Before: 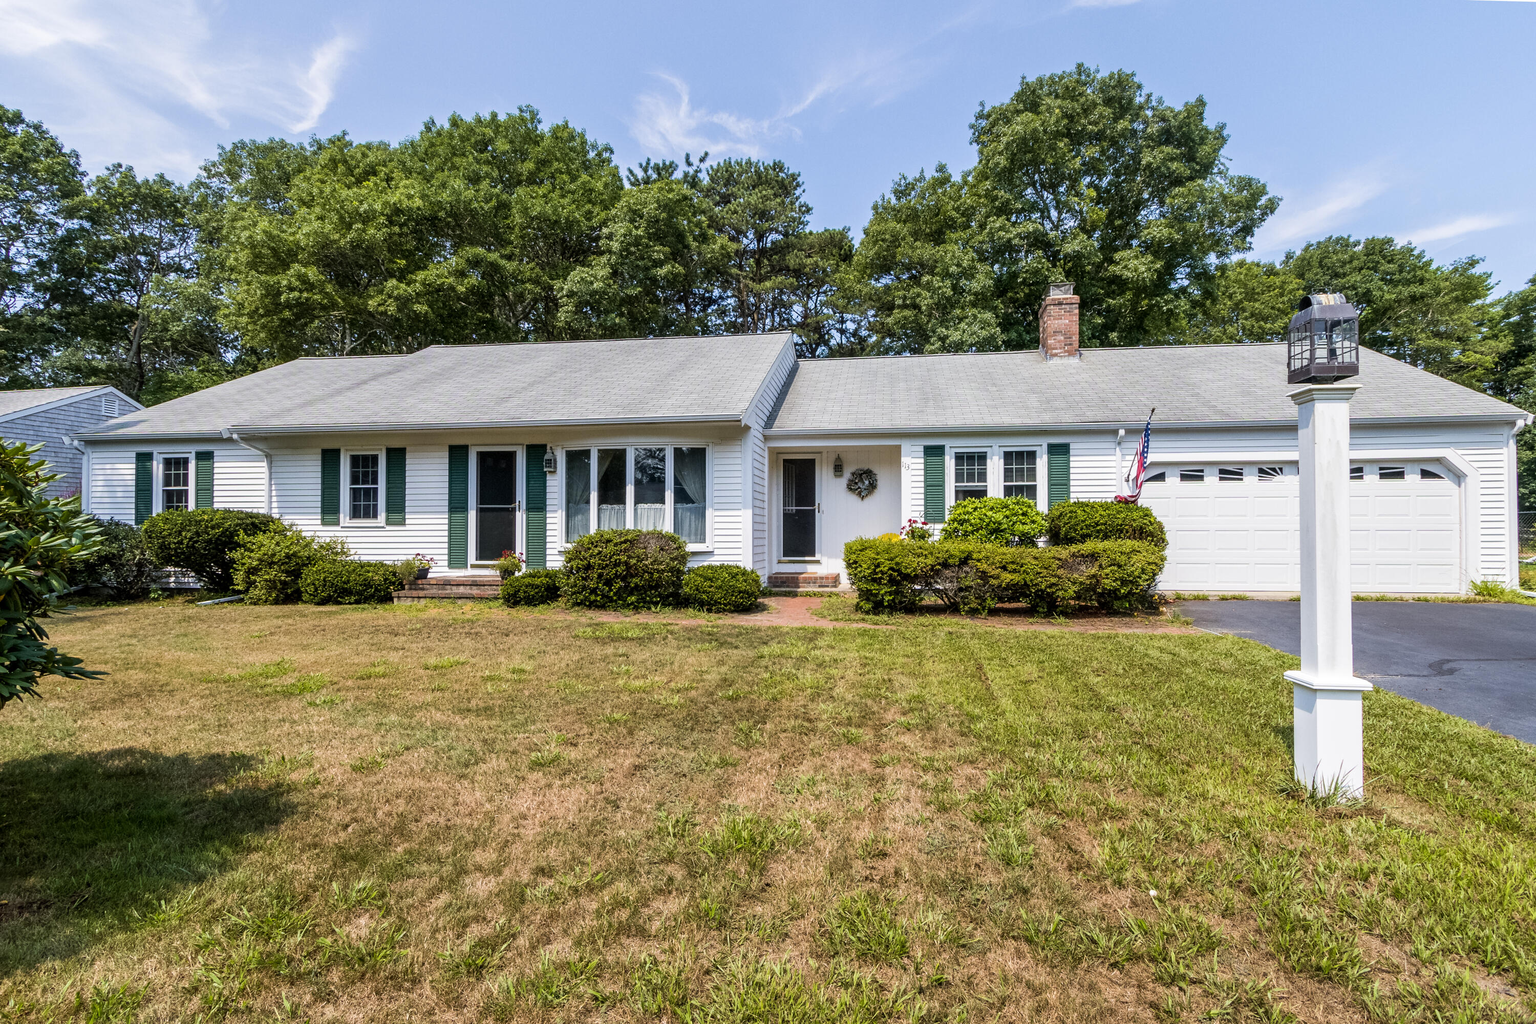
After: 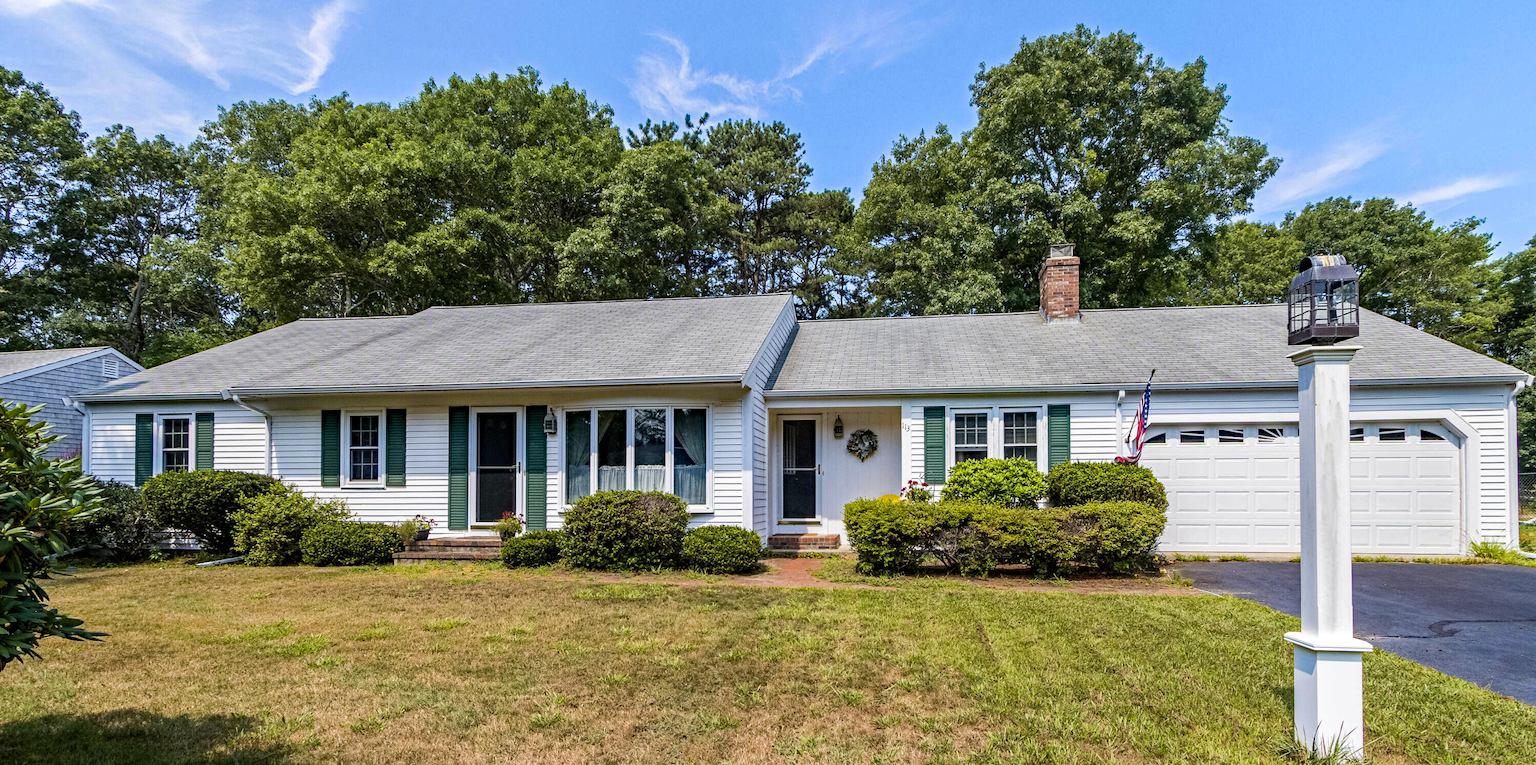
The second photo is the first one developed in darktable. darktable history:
crop: top 3.816%, bottom 21.334%
haze removal: strength 0.524, distance 0.921, compatibility mode true, adaptive false
color zones: curves: ch0 [(0.068, 0.464) (0.25, 0.5) (0.48, 0.508) (0.75, 0.536) (0.886, 0.476) (0.967, 0.456)]; ch1 [(0.066, 0.456) (0.25, 0.5) (0.616, 0.508) (0.746, 0.56) (0.934, 0.444)]
